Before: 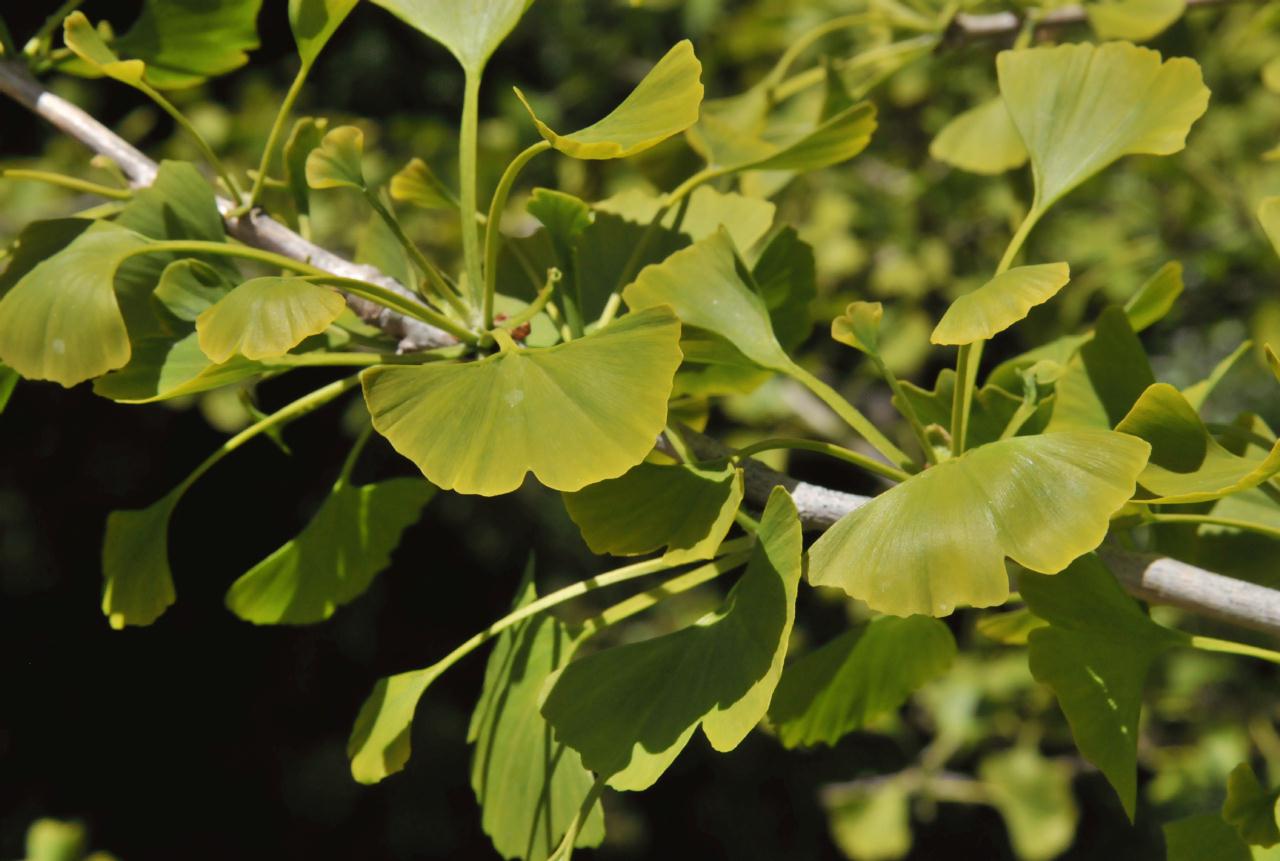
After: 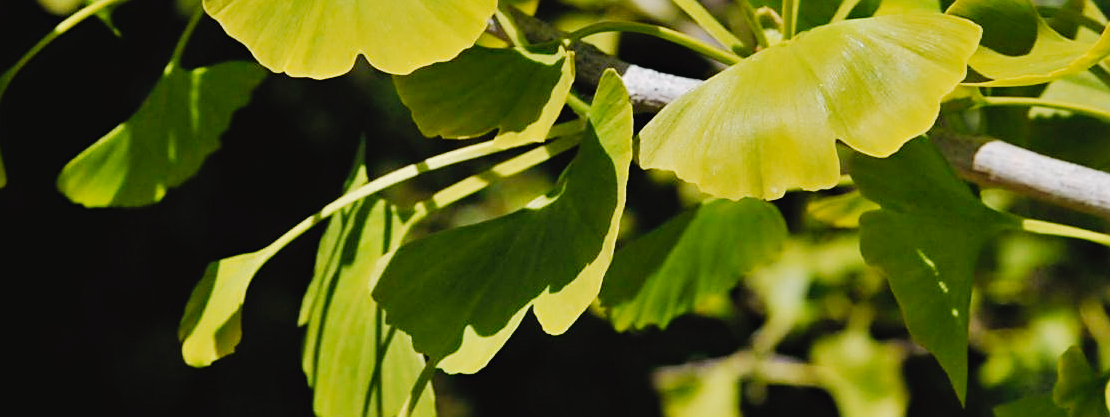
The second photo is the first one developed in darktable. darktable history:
tone curve: curves: ch0 [(0, 0.022) (0.114, 0.083) (0.281, 0.315) (0.447, 0.557) (0.588, 0.711) (0.786, 0.839) (0.999, 0.949)]; ch1 [(0, 0) (0.389, 0.352) (0.458, 0.433) (0.486, 0.474) (0.509, 0.505) (0.535, 0.53) (0.555, 0.557) (0.586, 0.622) (0.677, 0.724) (1, 1)]; ch2 [(0, 0) (0.369, 0.388) (0.449, 0.431) (0.501, 0.5) (0.528, 0.52) (0.561, 0.59) (0.697, 0.721) (1, 1)], preserve colors none
crop and rotate: left 13.264%, top 48.625%, bottom 2.838%
sharpen: on, module defaults
haze removal: compatibility mode true, adaptive false
